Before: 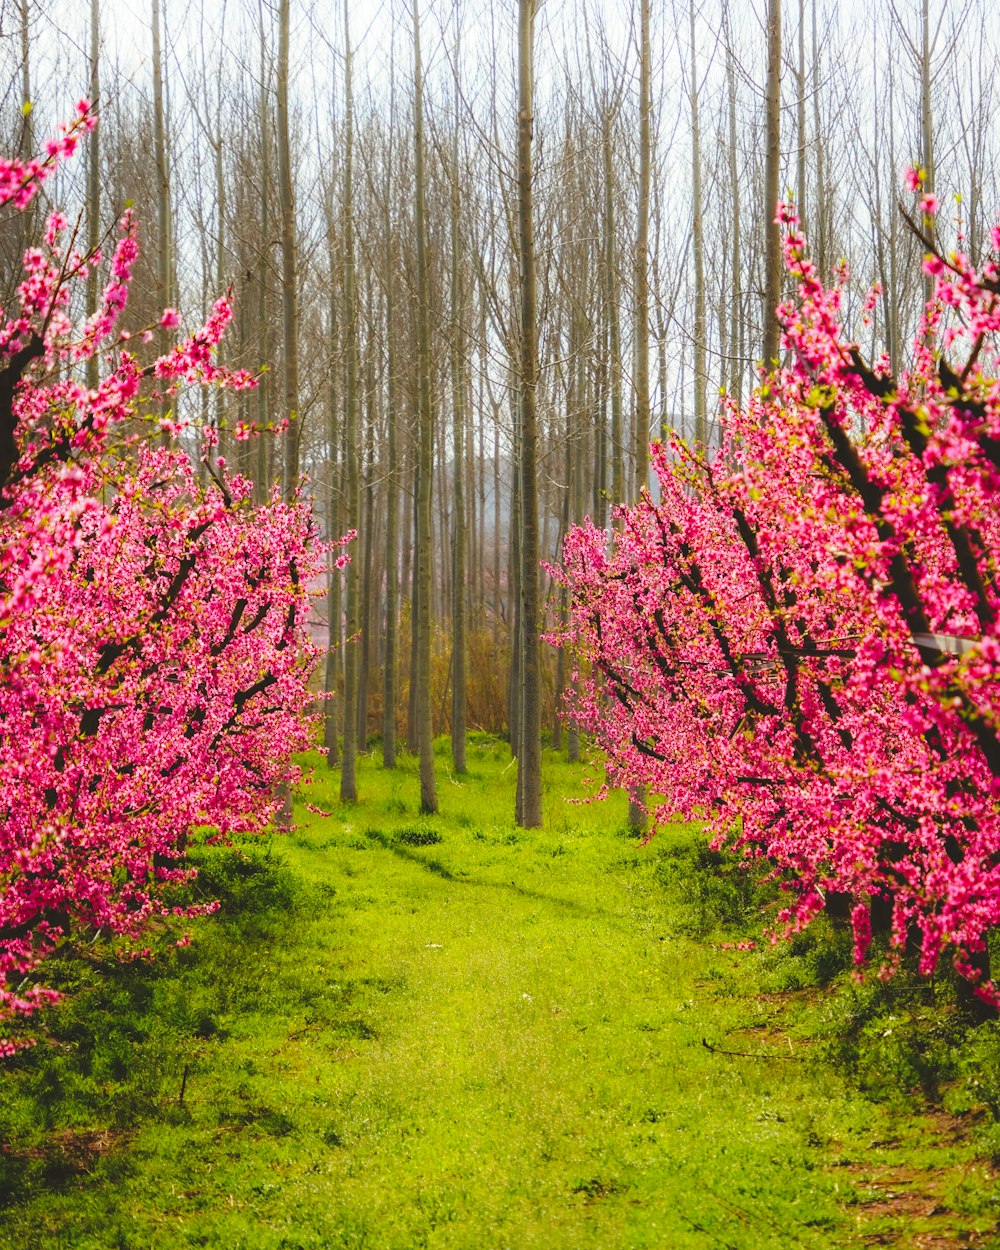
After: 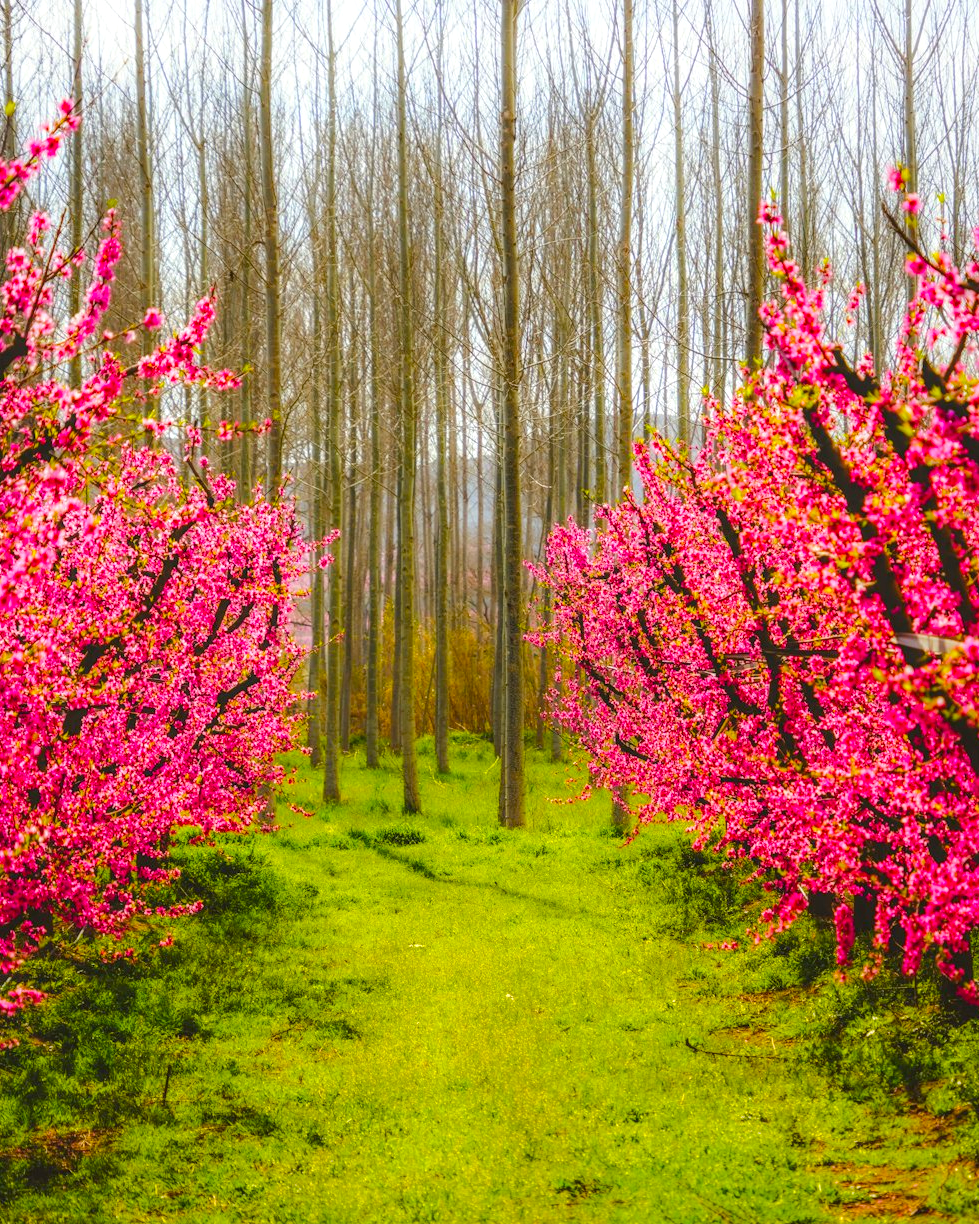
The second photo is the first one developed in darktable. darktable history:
crop: left 1.743%, right 0.268%, bottom 2.011%
color balance rgb: perceptual saturation grading › global saturation 25%, perceptual brilliance grading › mid-tones 10%, perceptual brilliance grading › shadows 15%, global vibrance 20%
local contrast: highlights 0%, shadows 0%, detail 133%
